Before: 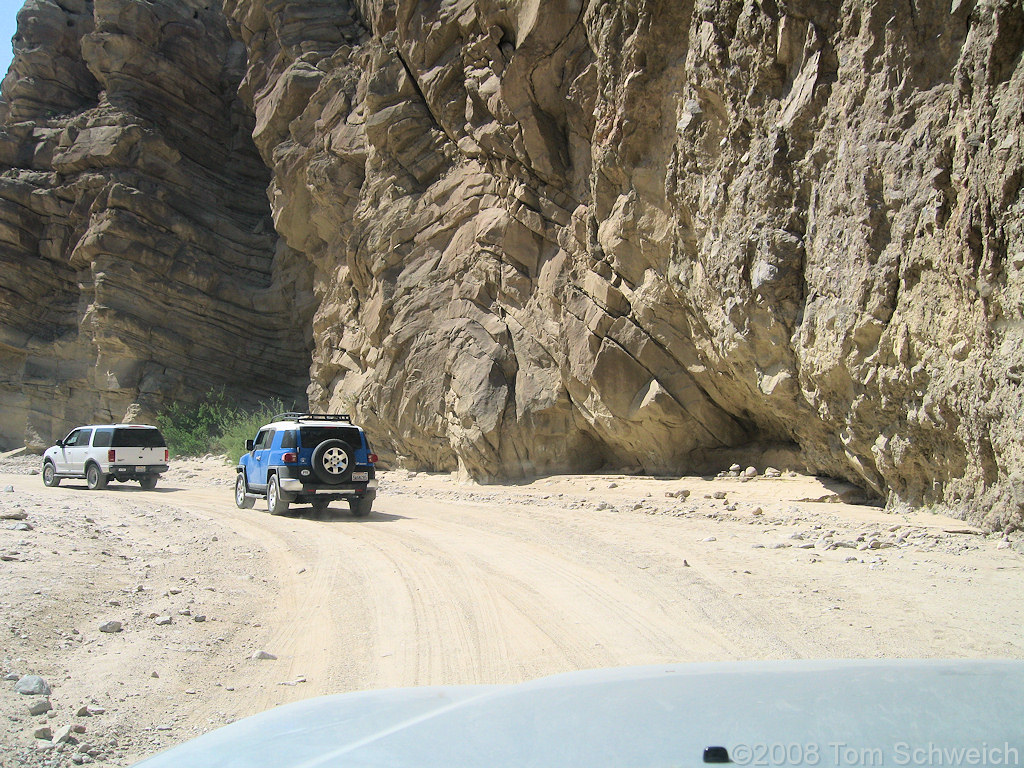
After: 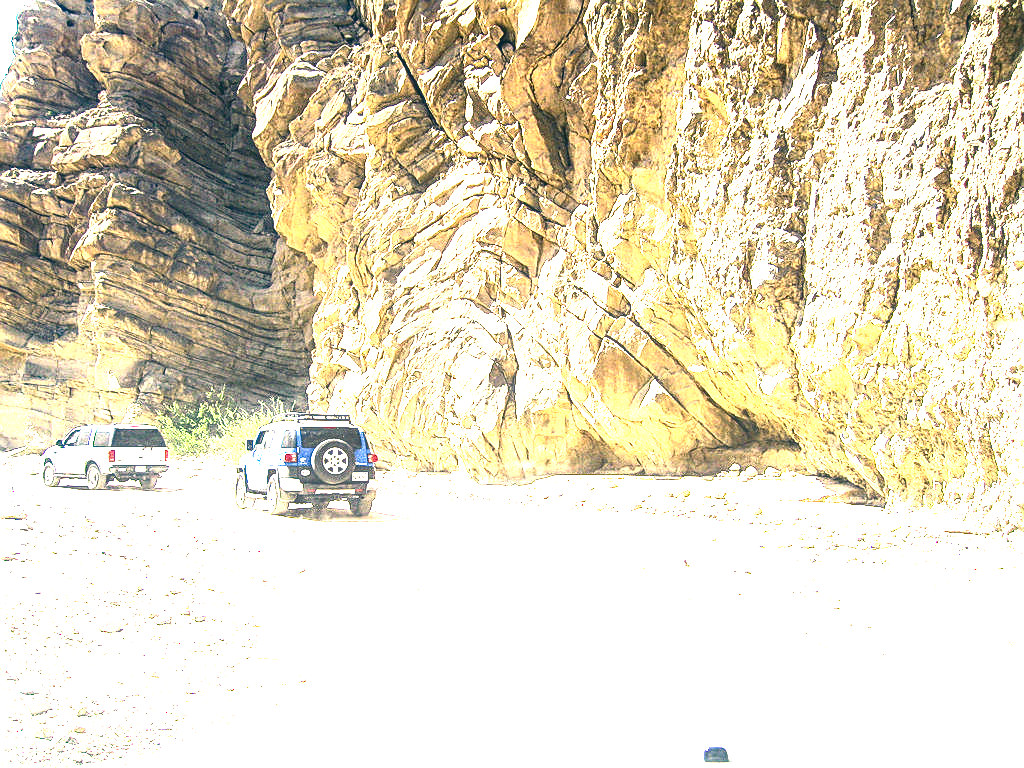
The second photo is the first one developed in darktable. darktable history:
haze removal: compatibility mode true, adaptive false
exposure: black level correction 0, exposure 1.996 EV, compensate exposure bias true, compensate highlight preservation false
local contrast: detail 115%
tone curve: curves: ch0 [(0, 0) (0.08, 0.069) (0.4, 0.391) (0.6, 0.609) (0.92, 0.93) (1, 1)], color space Lab, independent channels, preserve colors none
sharpen: on, module defaults
color correction: highlights a* 10.34, highlights b* 14.8, shadows a* -9.77, shadows b* -14.85
contrast brightness saturation: contrast 0.105, brightness -0.26, saturation 0.146
tone equalizer: -8 EV -0.714 EV, -7 EV -0.701 EV, -6 EV -0.56 EV, -5 EV -0.373 EV, -3 EV 0.382 EV, -2 EV 0.6 EV, -1 EV 0.695 EV, +0 EV 0.736 EV
